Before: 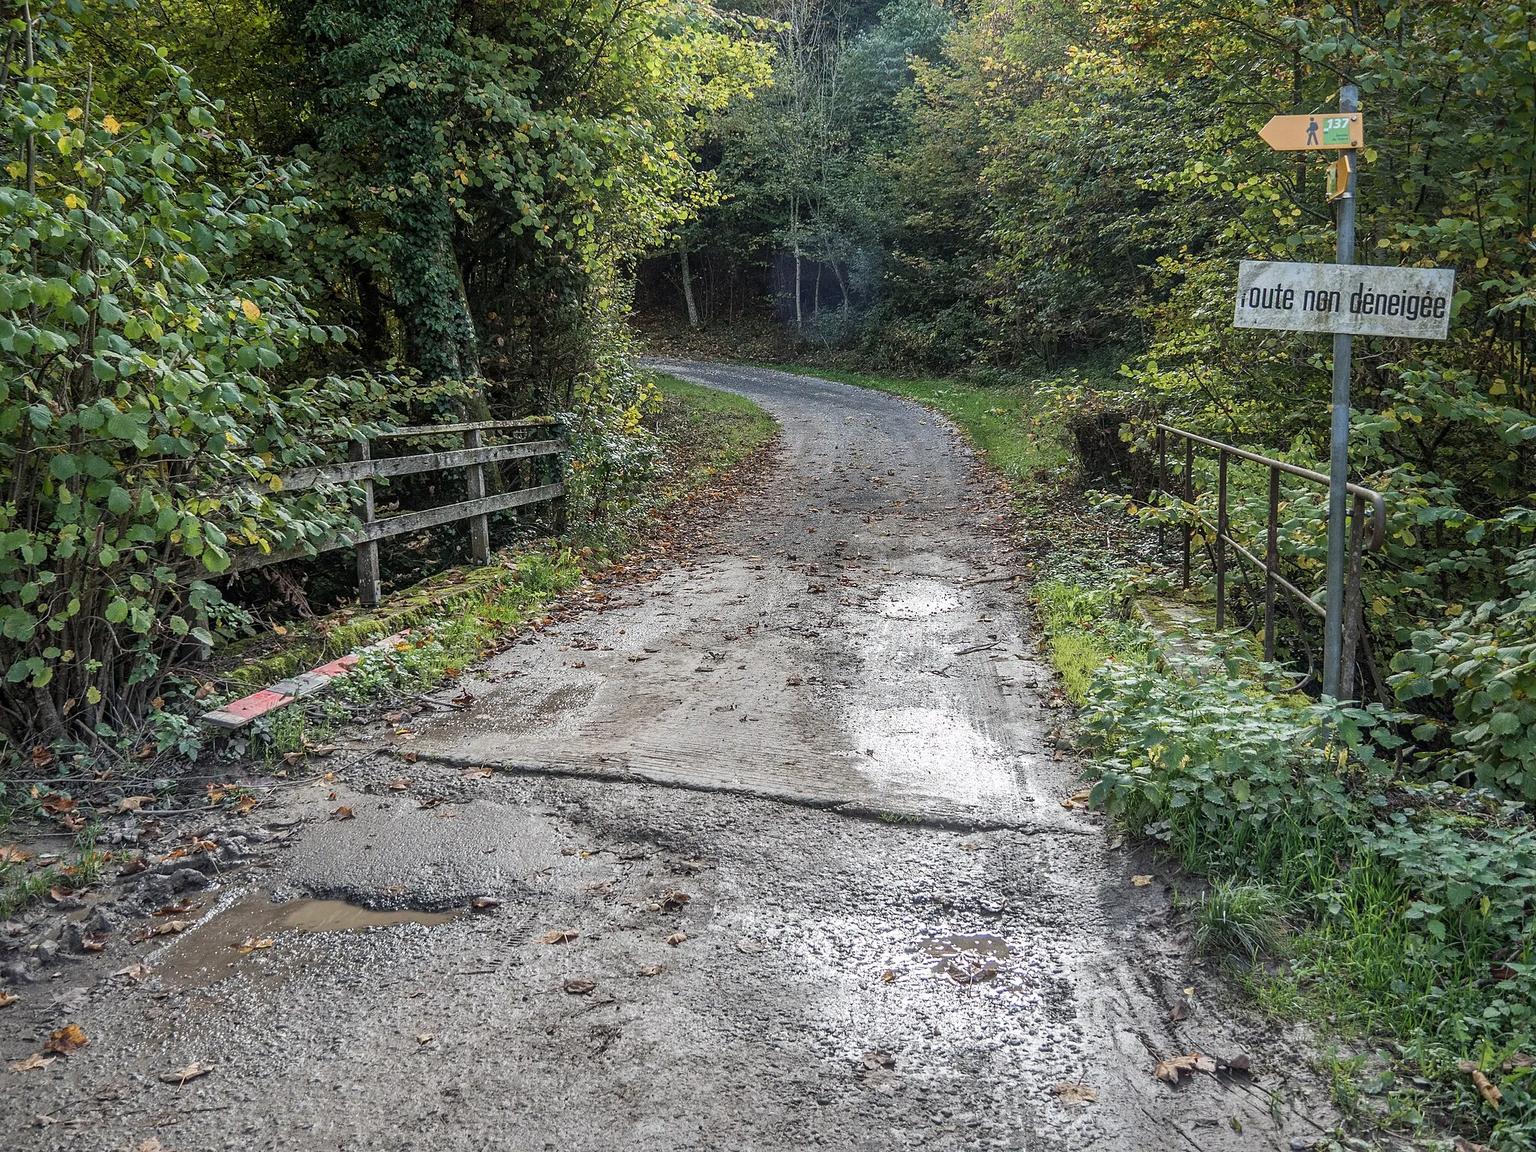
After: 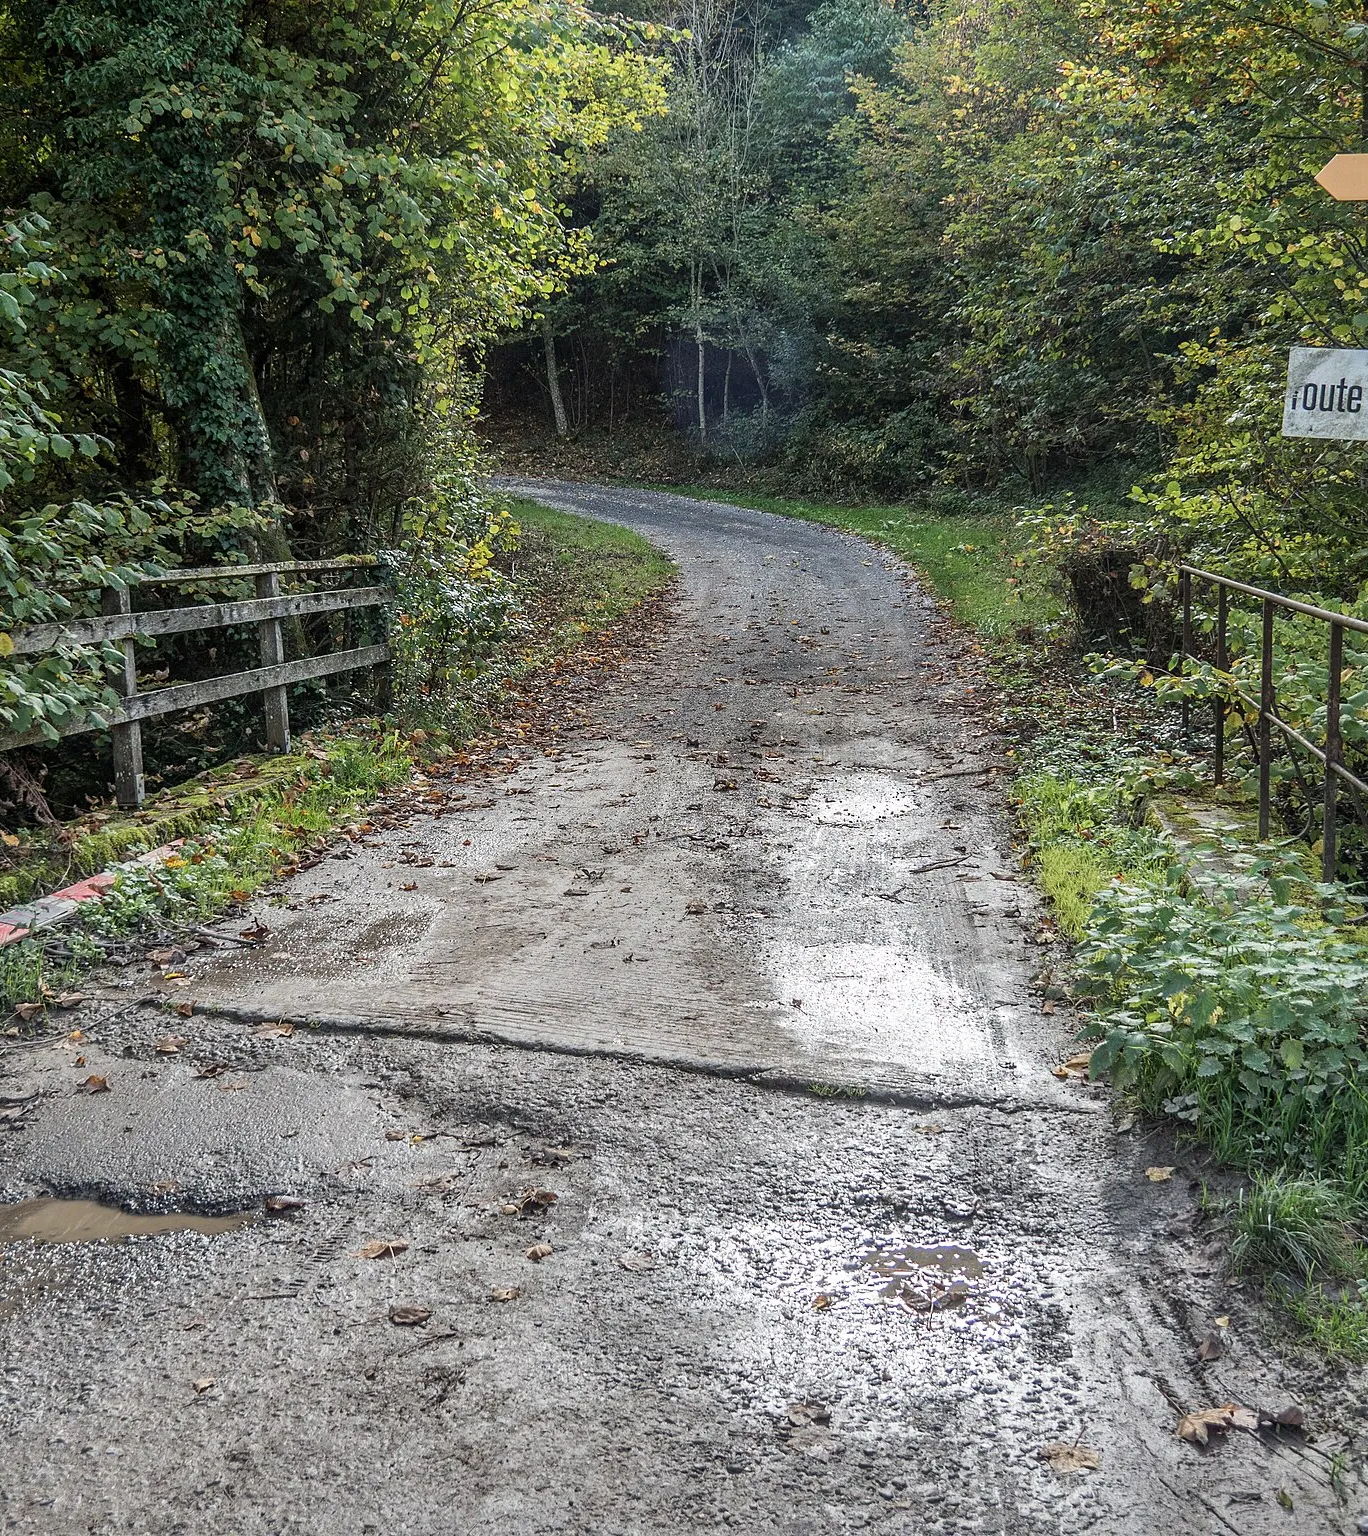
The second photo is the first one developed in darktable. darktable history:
crop and rotate: left 17.732%, right 15.423%
